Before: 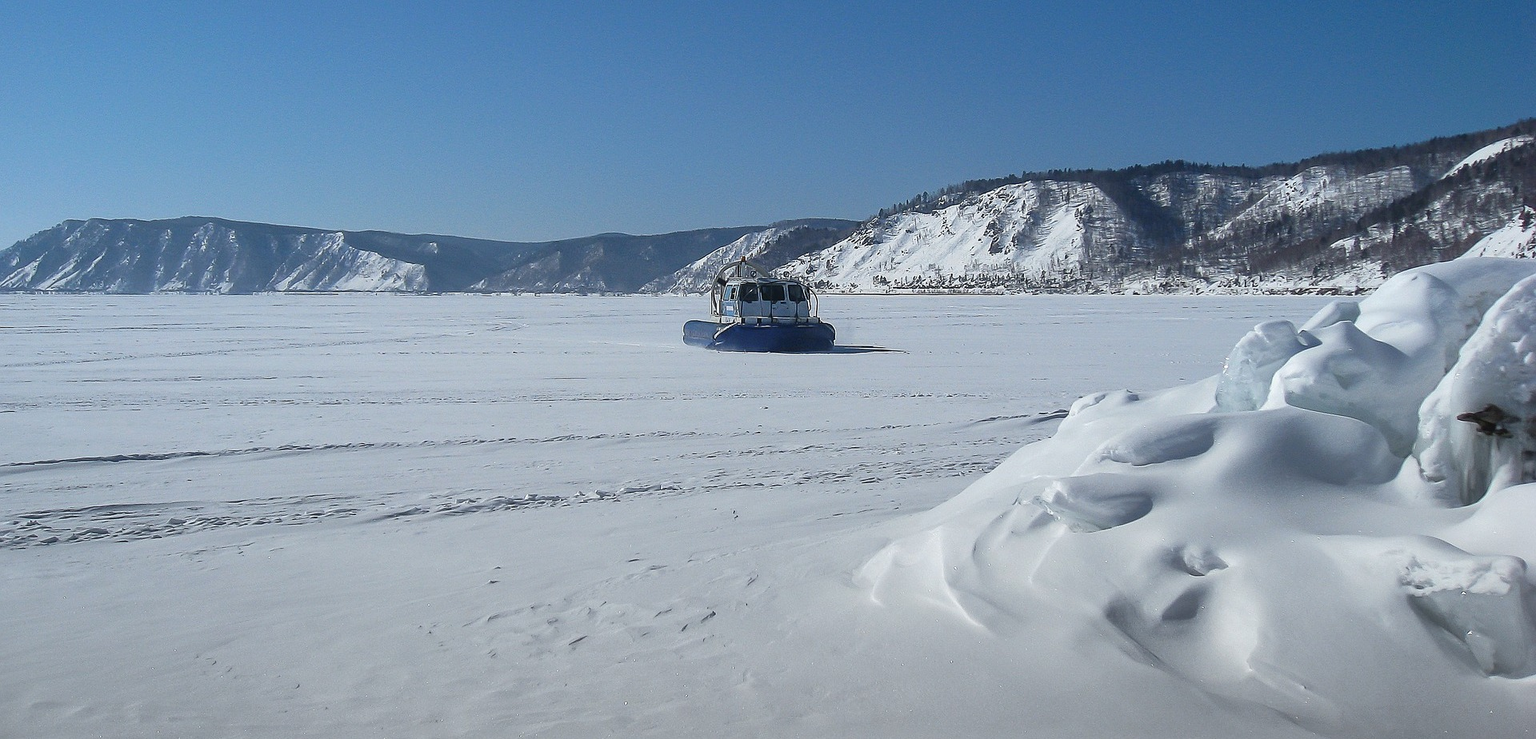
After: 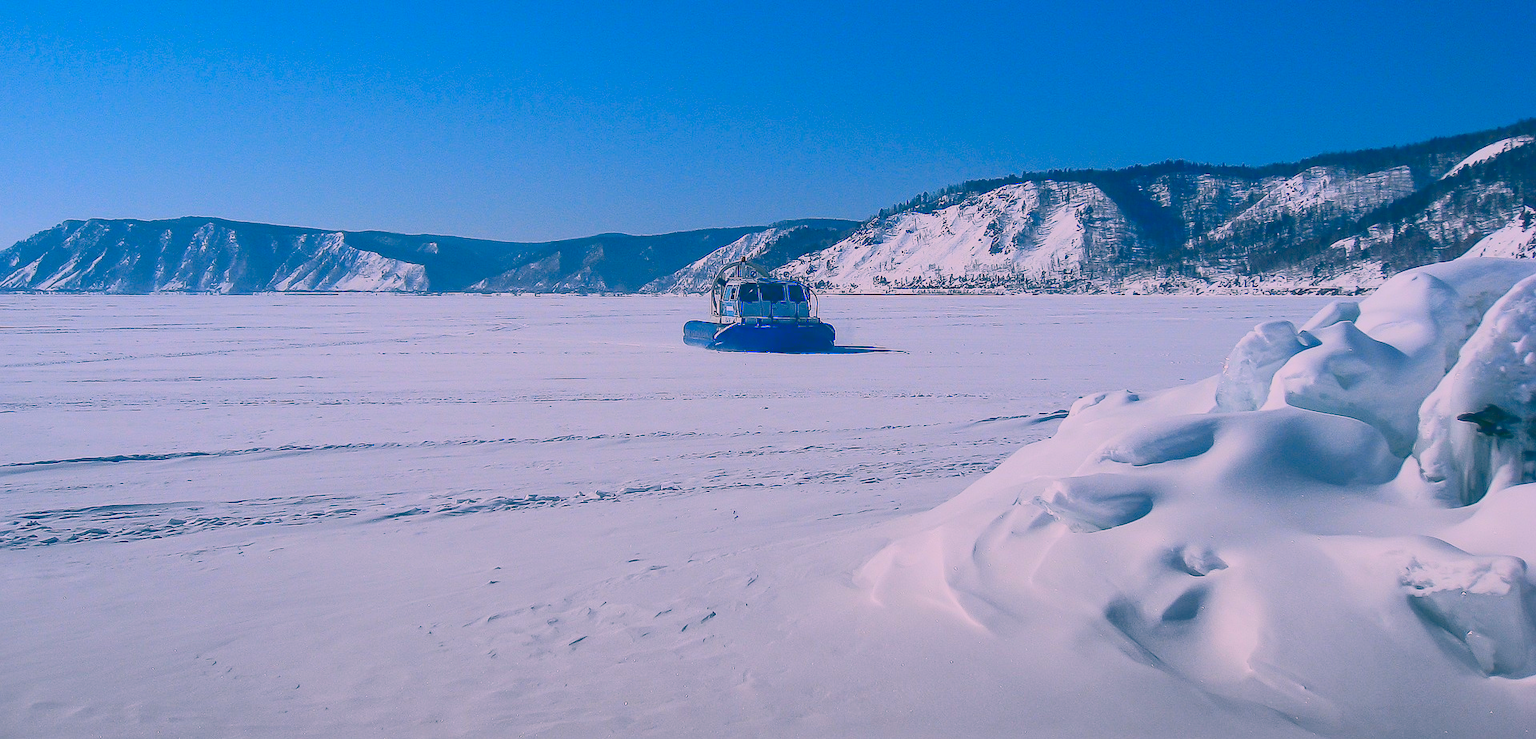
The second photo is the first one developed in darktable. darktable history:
color correction: highlights a* 16.48, highlights b* 0.216, shadows a* -15.07, shadows b* -13.77, saturation 1.46
tone curve: curves: ch0 [(0, 0.148) (0.191, 0.225) (0.712, 0.695) (0.864, 0.797) (1, 0.839)], color space Lab, linked channels, preserve colors none
